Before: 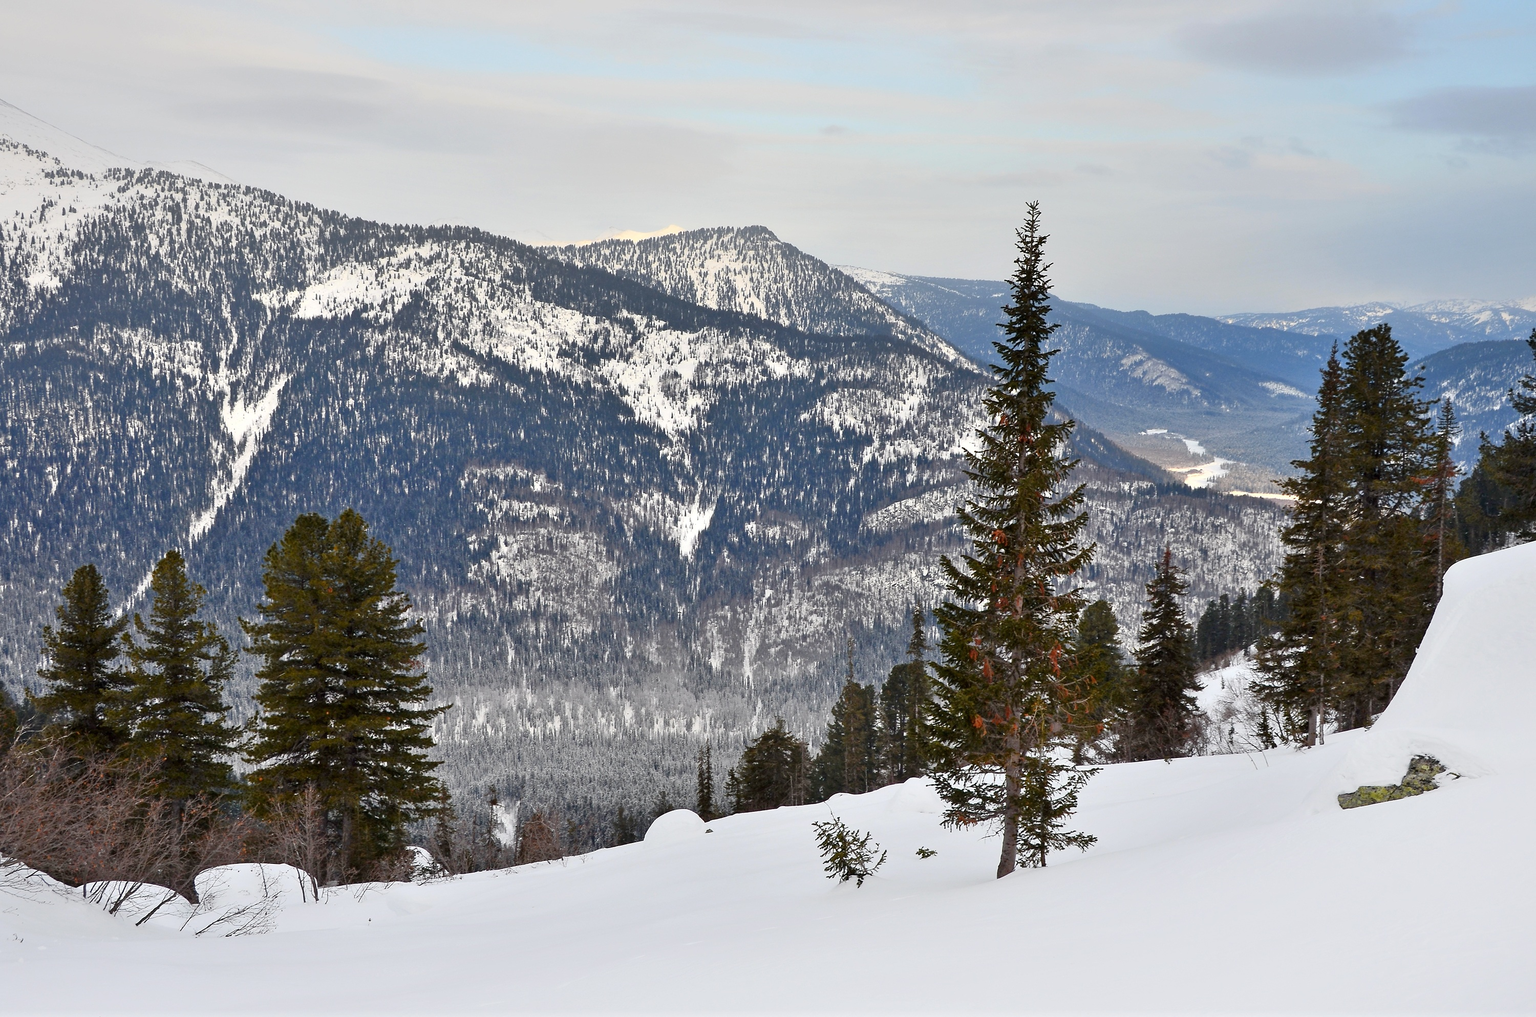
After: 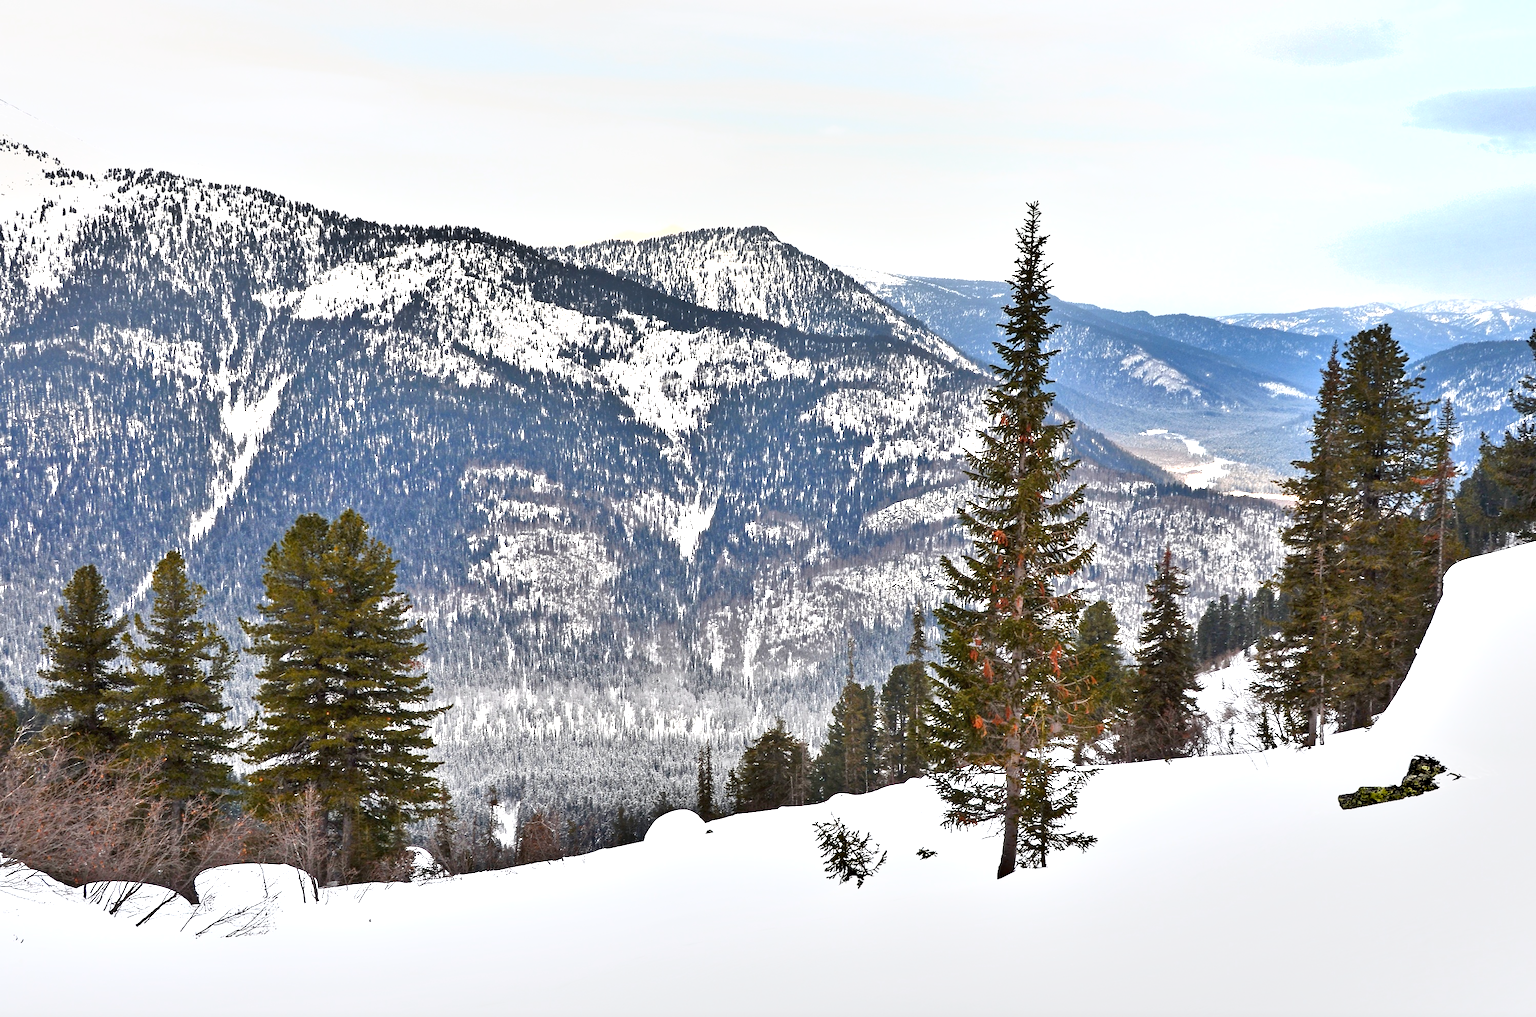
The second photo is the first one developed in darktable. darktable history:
exposure: black level correction 0, exposure 1.019 EV, compensate highlight preservation false
shadows and highlights: highlights color adjustment 32.58%, low approximation 0.01, soften with gaussian
